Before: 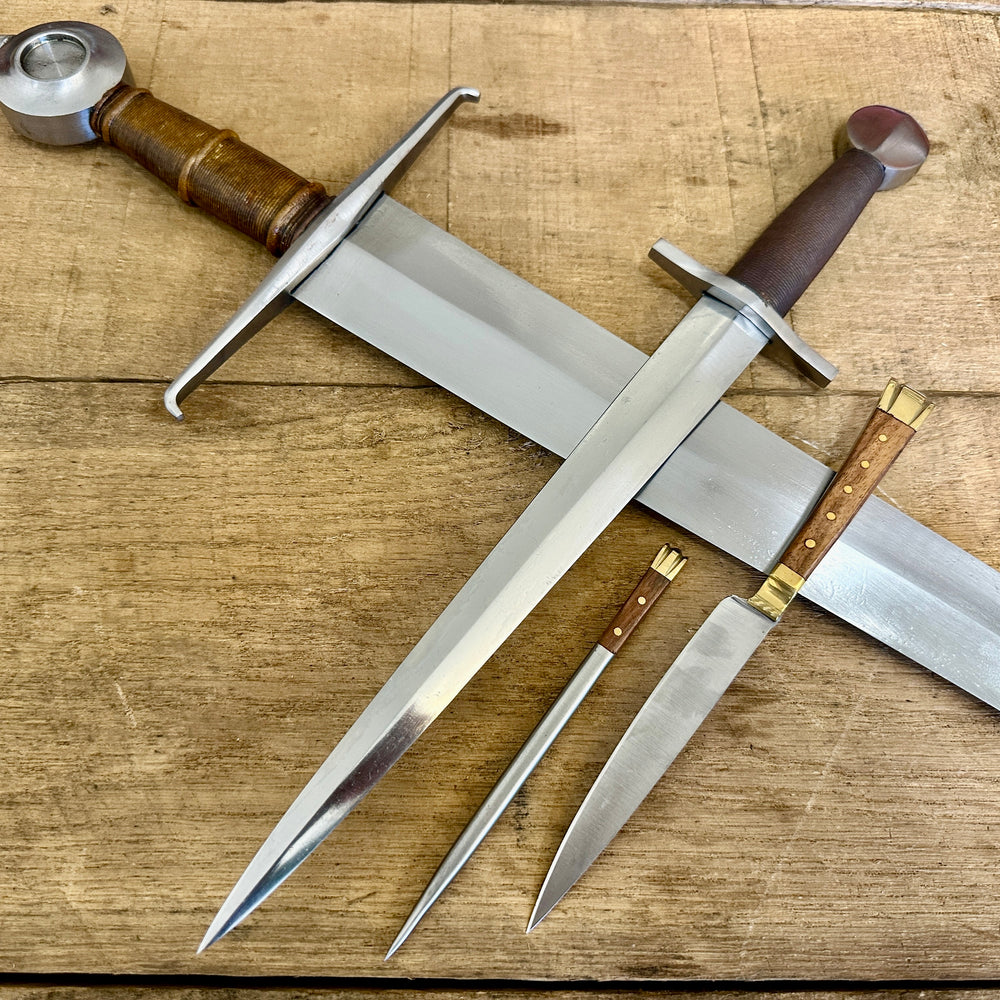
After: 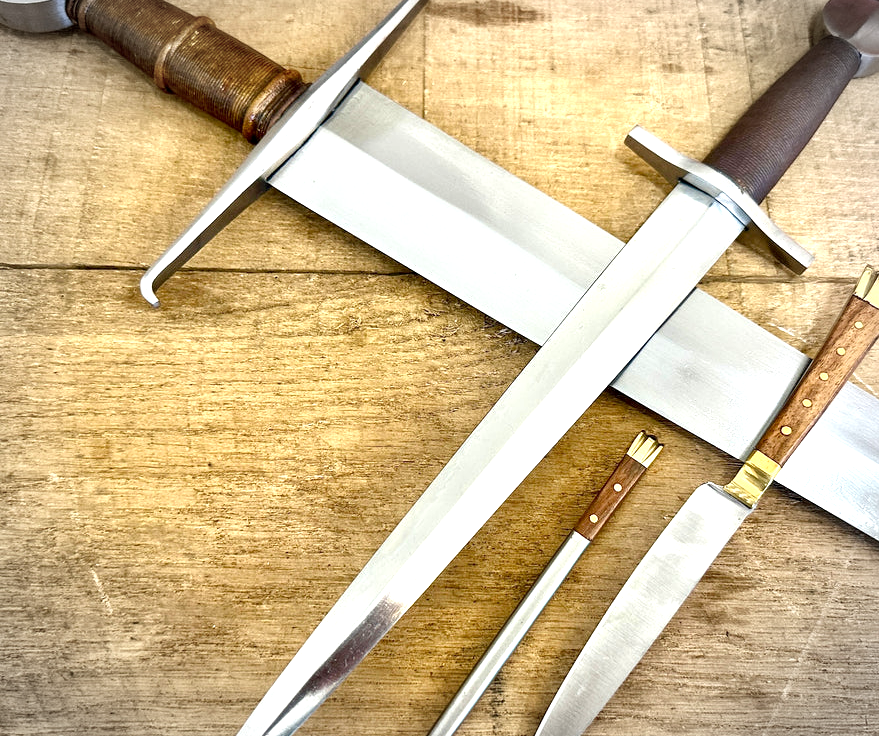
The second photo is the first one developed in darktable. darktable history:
exposure: black level correction 0.001, exposure 1 EV, compensate highlight preservation false
vignetting: automatic ratio true
crop and rotate: left 2.425%, top 11.305%, right 9.6%, bottom 15.08%
